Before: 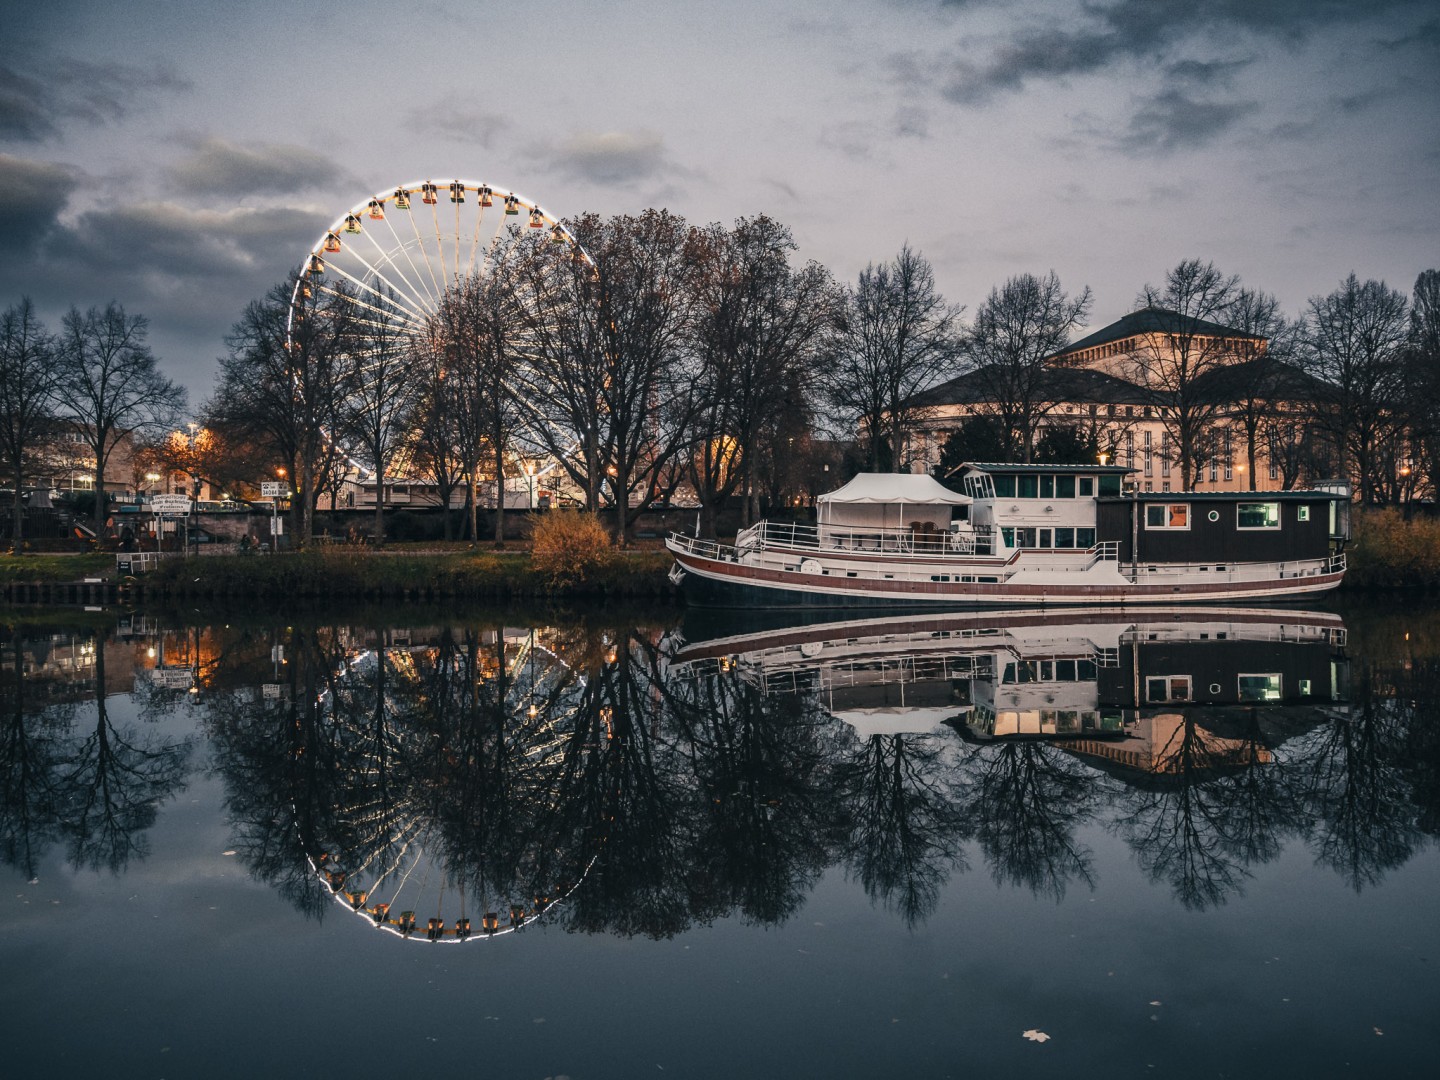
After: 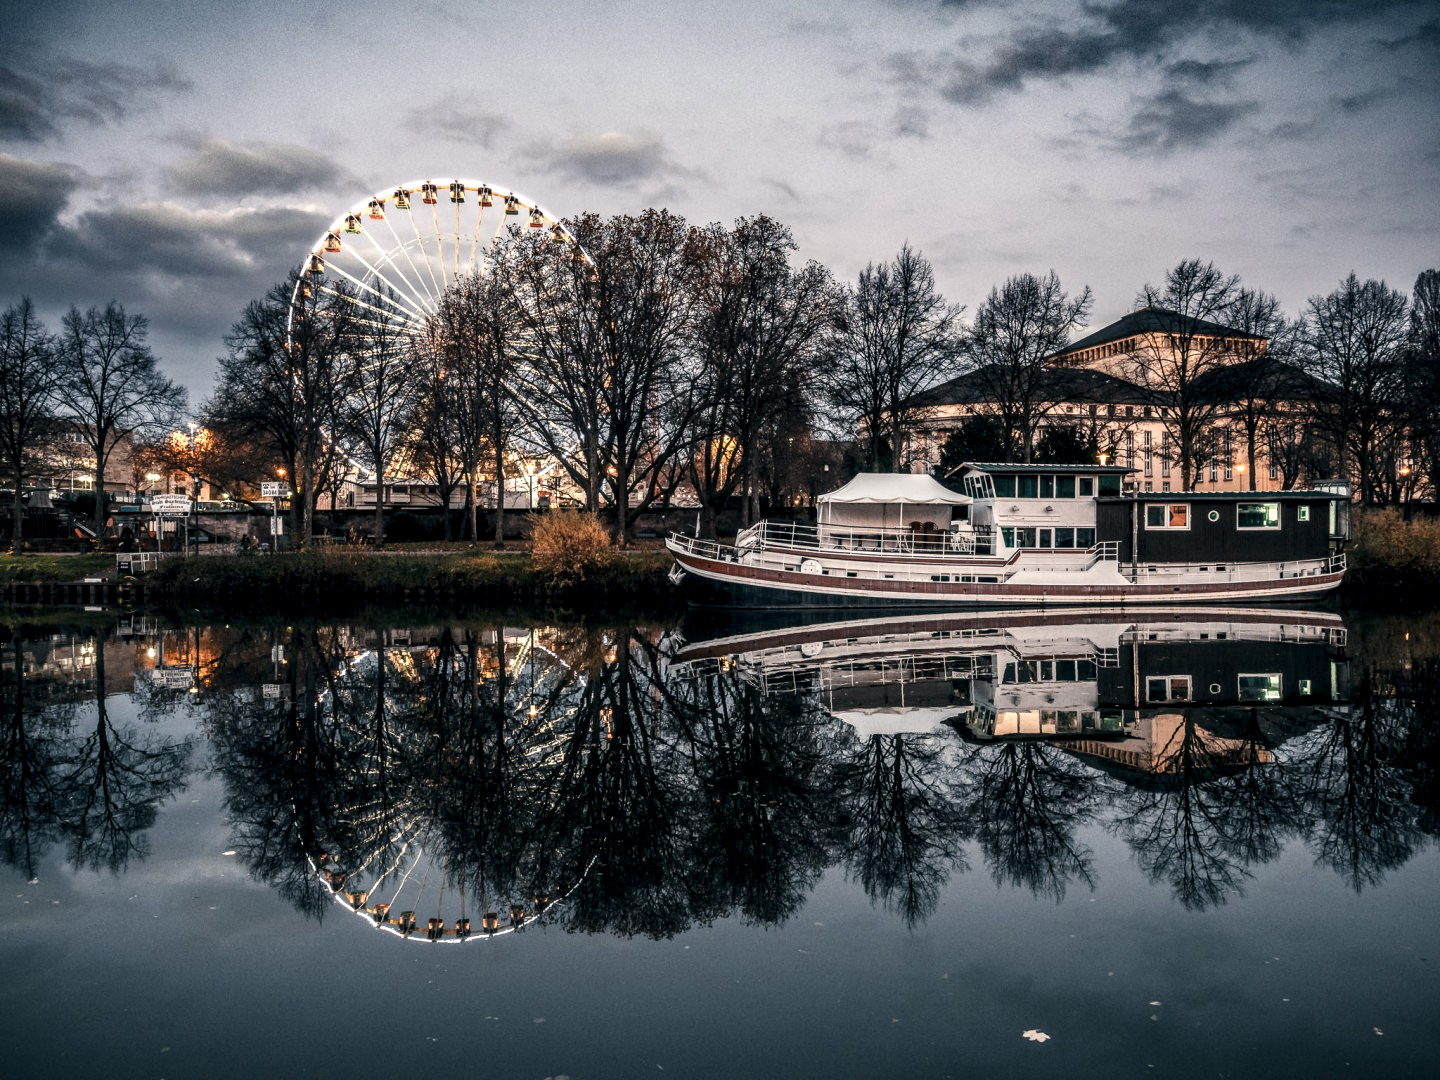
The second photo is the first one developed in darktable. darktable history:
local contrast: highlights 65%, shadows 54%, detail 168%, midtone range 0.521
